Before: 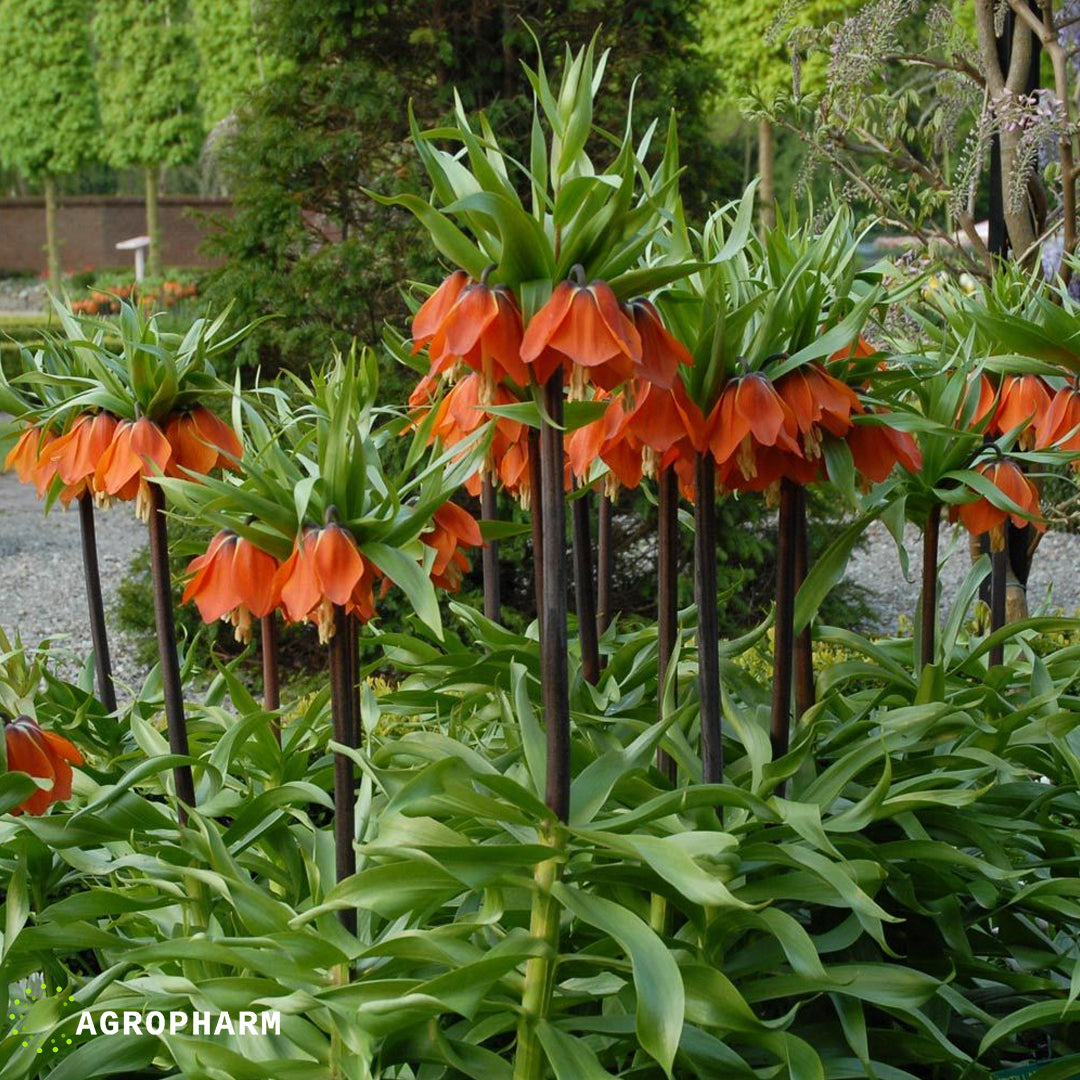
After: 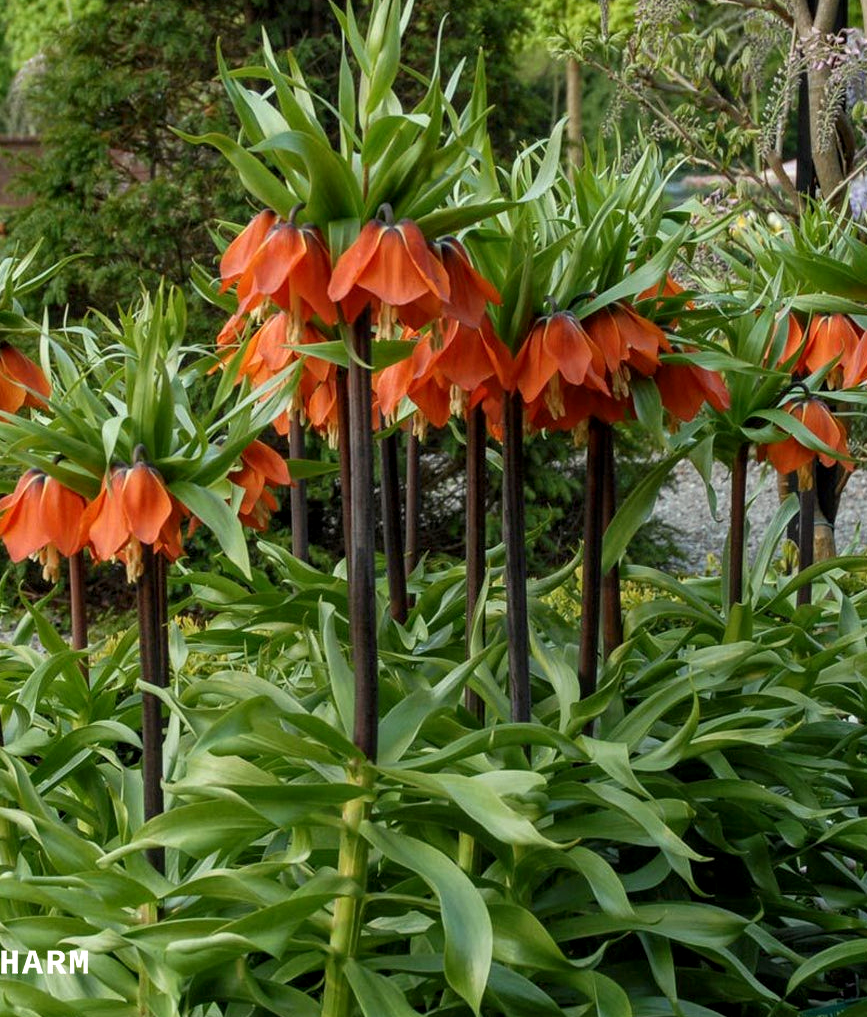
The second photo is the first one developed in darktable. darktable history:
crop and rotate: left 17.959%, top 5.771%, right 1.742%
white balance: red 1.009, blue 0.985
local contrast: on, module defaults
